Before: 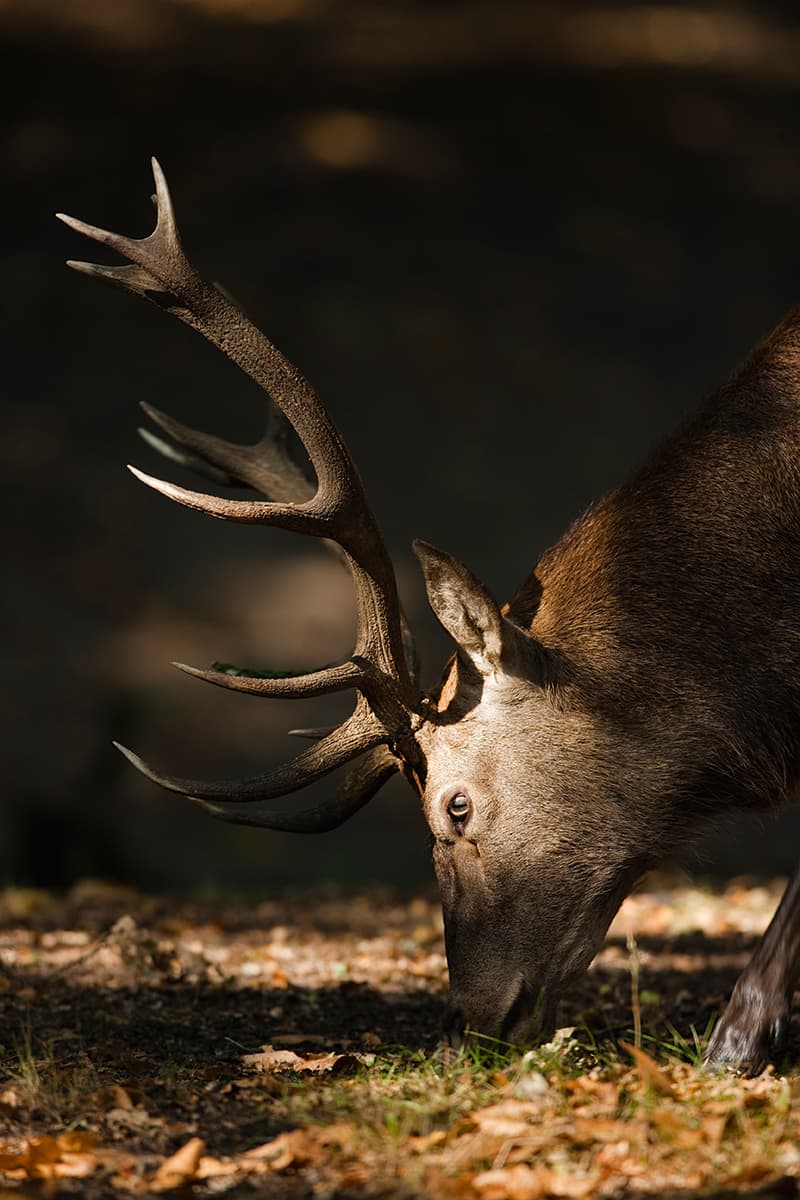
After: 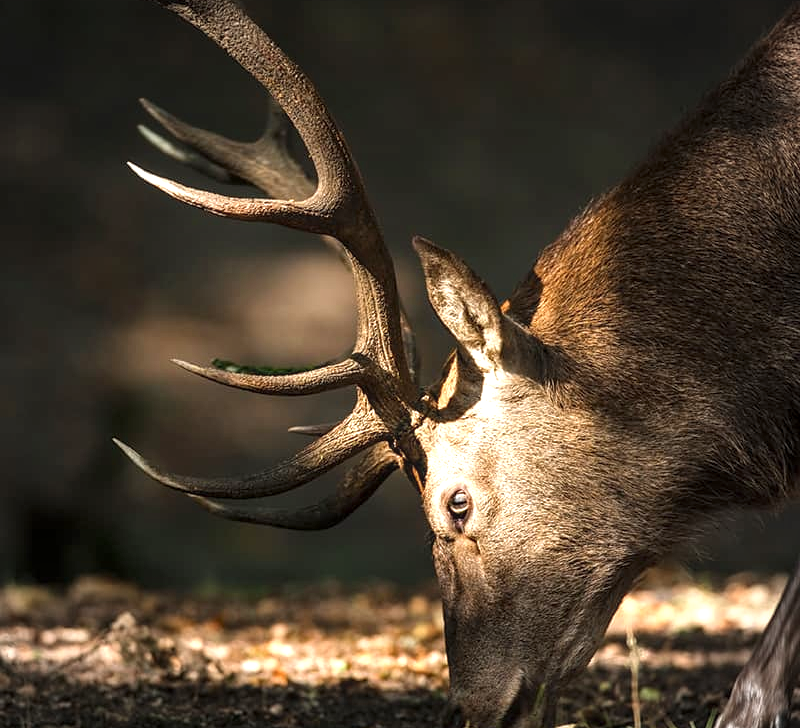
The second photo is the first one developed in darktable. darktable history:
exposure: black level correction 0, exposure 0.947 EV, compensate highlight preservation false
local contrast: on, module defaults
crop and rotate: top 25.32%, bottom 13.993%
vignetting: fall-off start 74.64%, fall-off radius 66%, brightness -0.147, unbound false
